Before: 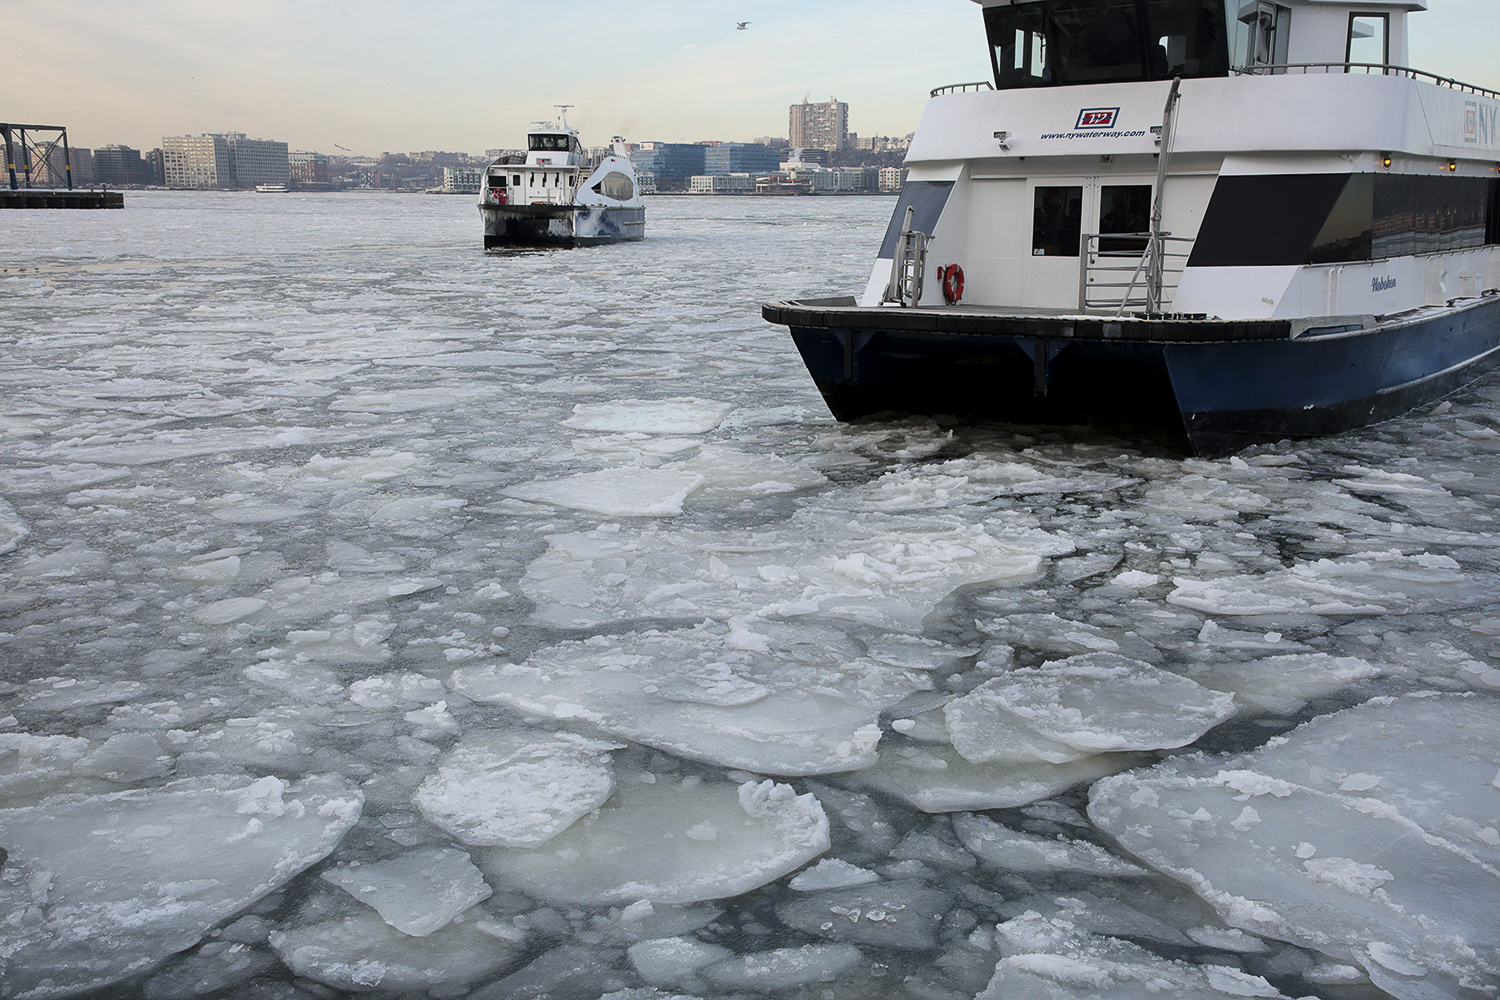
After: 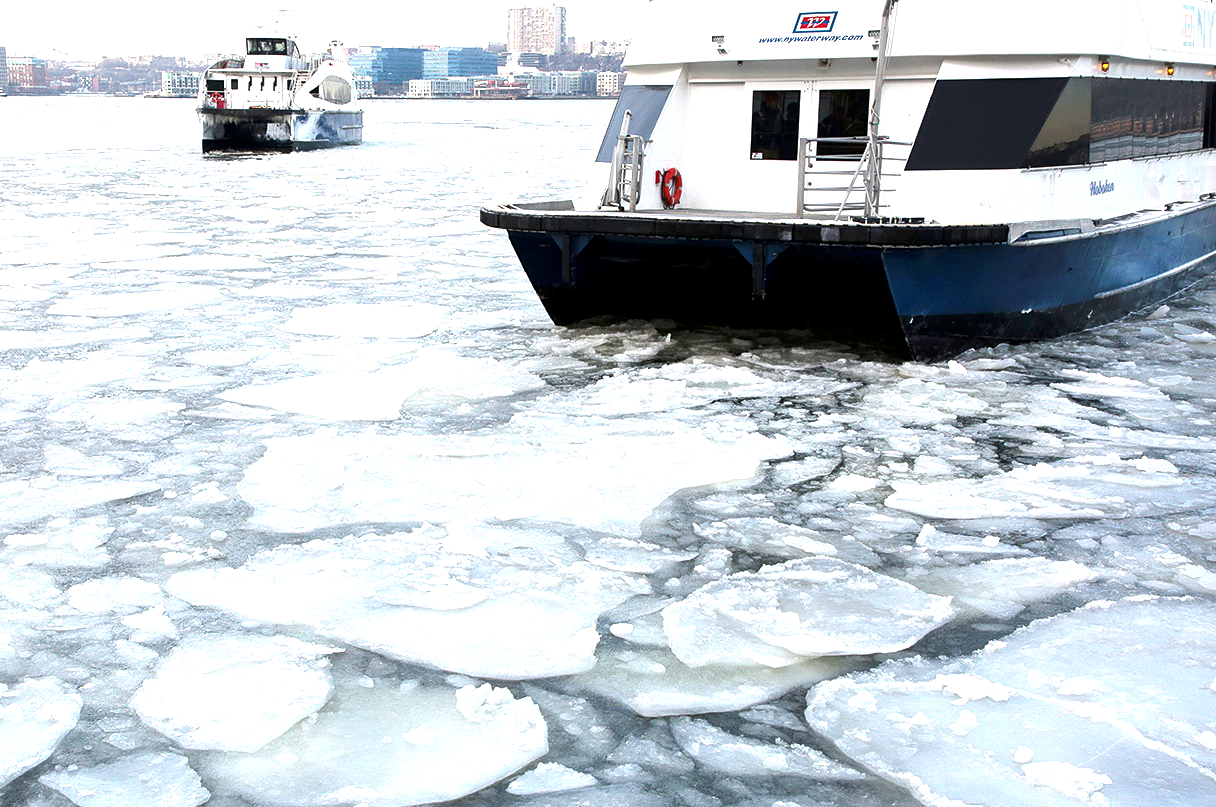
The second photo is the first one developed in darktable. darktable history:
exposure: exposure 2.035 EV, compensate exposure bias true, compensate highlight preservation false
crop: left 18.849%, top 9.631%, right 0%, bottom 9.639%
